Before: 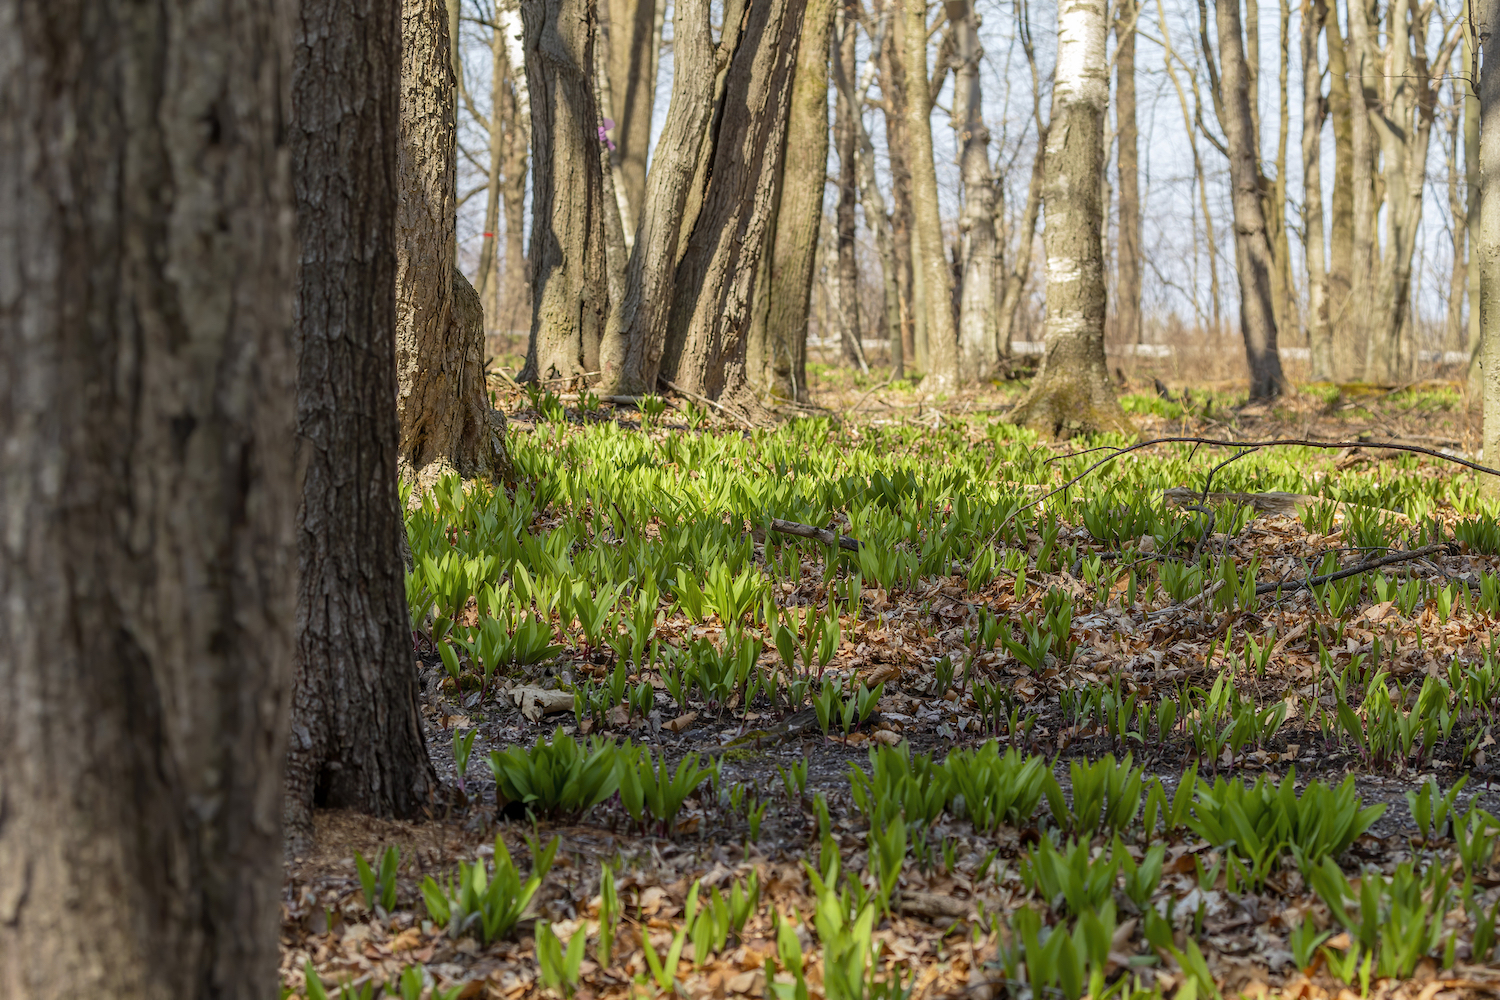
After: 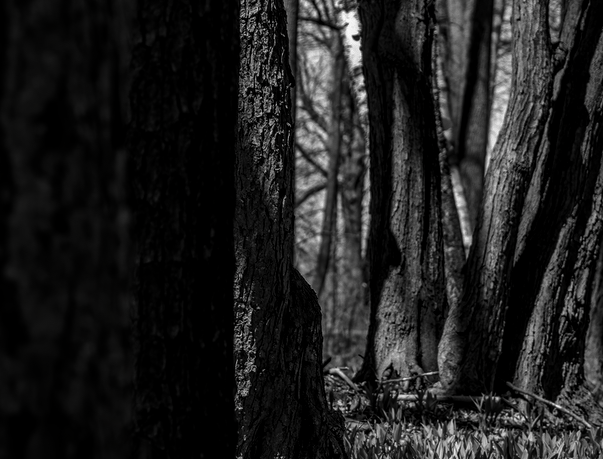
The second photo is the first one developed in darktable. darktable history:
tone equalizer: edges refinement/feathering 500, mask exposure compensation -1.57 EV, preserve details no
local contrast: on, module defaults
vignetting: fall-off radius 61.01%, brightness -0.367, saturation 0.014
crop and rotate: left 10.848%, top 0.078%, right 48.92%, bottom 53.992%
contrast brightness saturation: contrast 0.024, brightness -0.997, saturation -0.995
